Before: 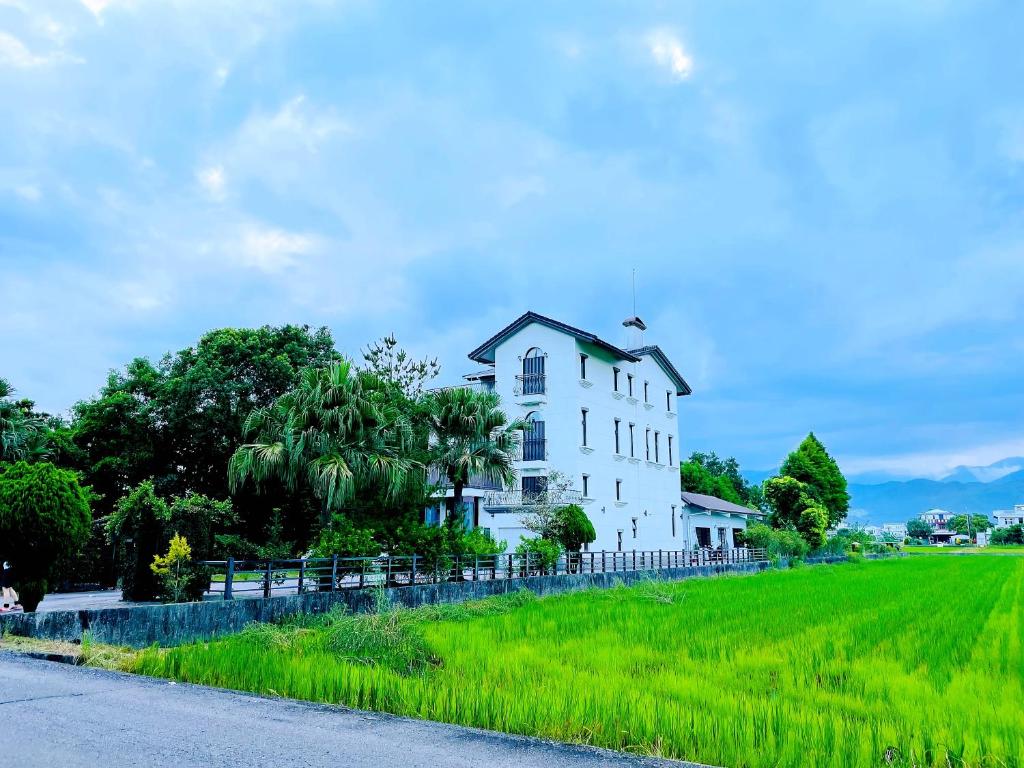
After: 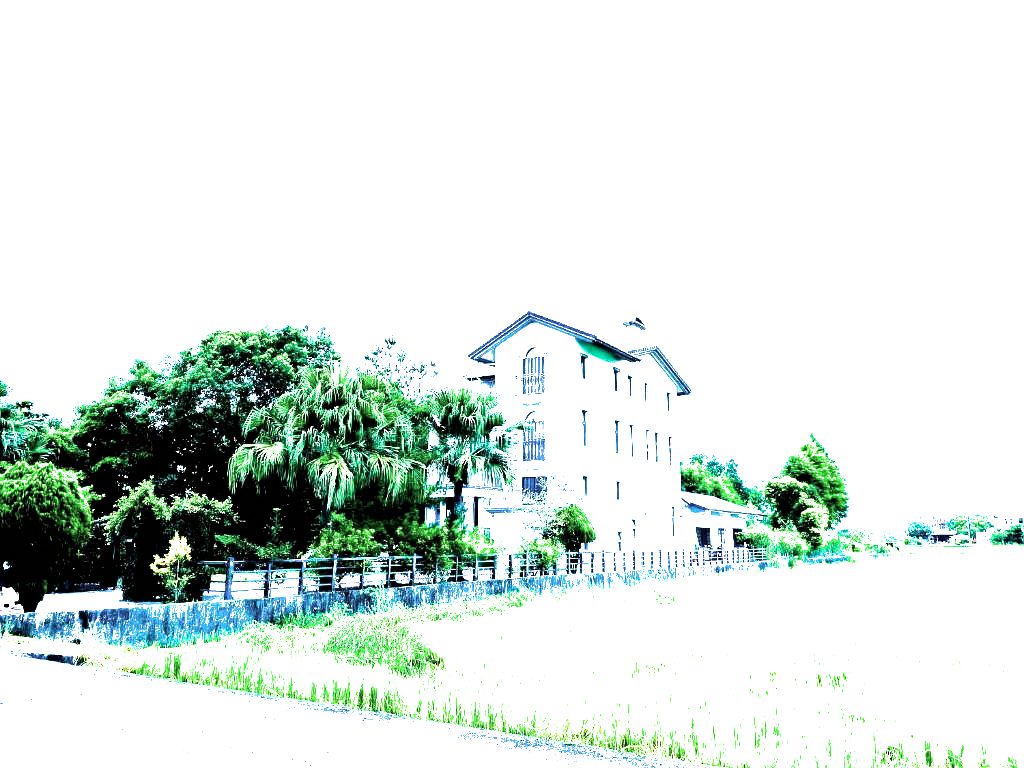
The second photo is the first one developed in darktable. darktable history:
exposure: exposure 2 EV, compensate exposure bias true, compensate highlight preservation false
filmic rgb: black relative exposure -8.2 EV, white relative exposure 2.2 EV, threshold 3 EV, hardness 7.11, latitude 85.74%, contrast 1.696, highlights saturation mix -4%, shadows ↔ highlights balance -2.69%, color science v5 (2021), contrast in shadows safe, contrast in highlights safe, enable highlight reconstruction true
velvia: strength 30%
